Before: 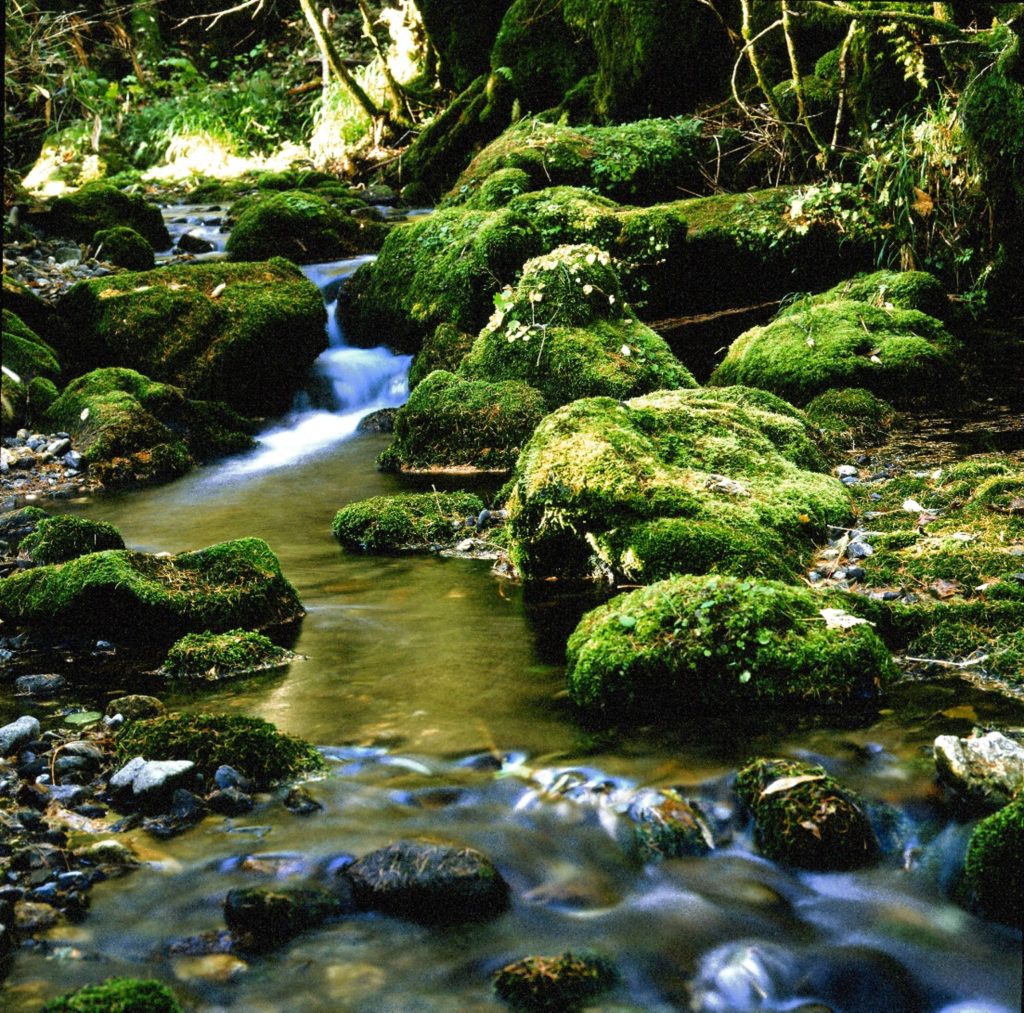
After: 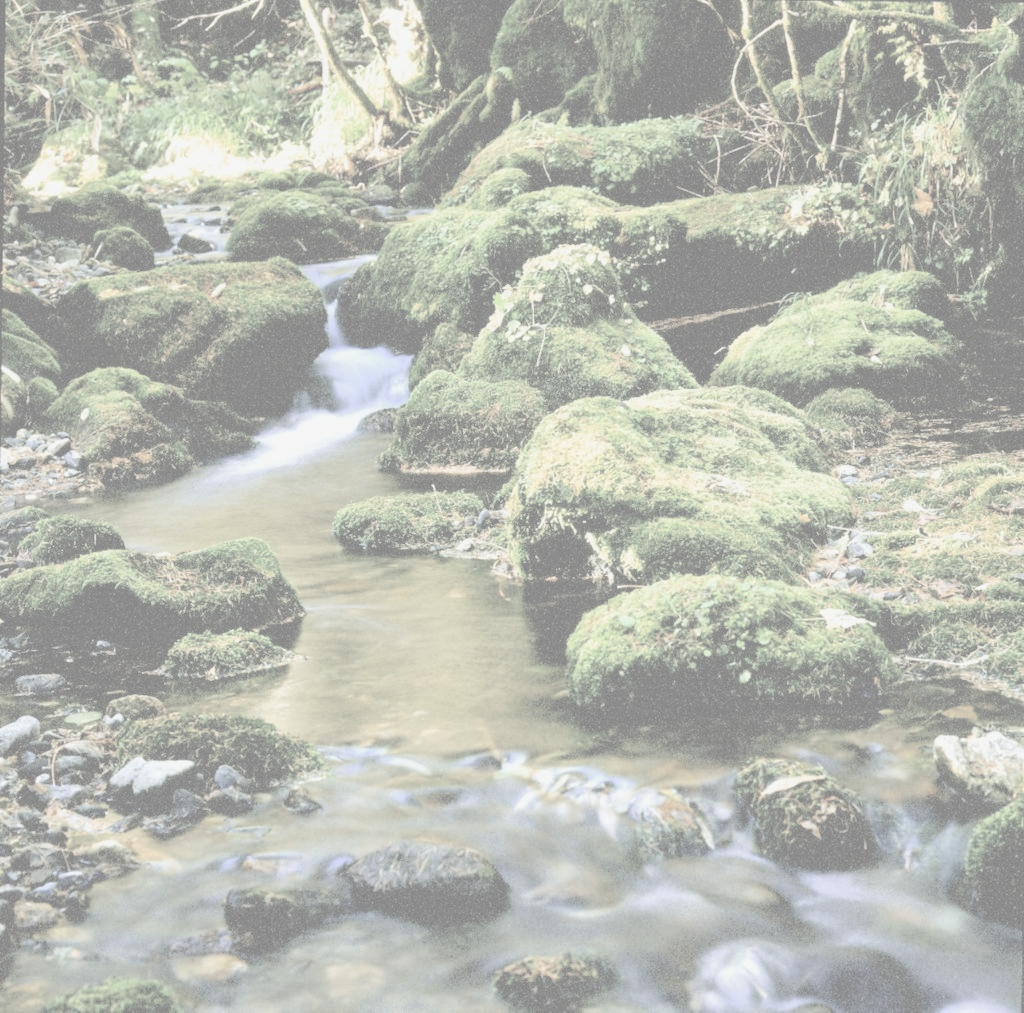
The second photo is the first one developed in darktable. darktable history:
tone curve: curves: ch0 [(0, 0) (0.004, 0.001) (0.133, 0.112) (0.325, 0.362) (0.832, 0.893) (1, 1)], color space Lab, linked channels, preserve colors none
exposure: exposure 0.178 EV, compensate exposure bias true, compensate highlight preservation false
contrast brightness saturation: contrast -0.32, brightness 0.75, saturation -0.78
